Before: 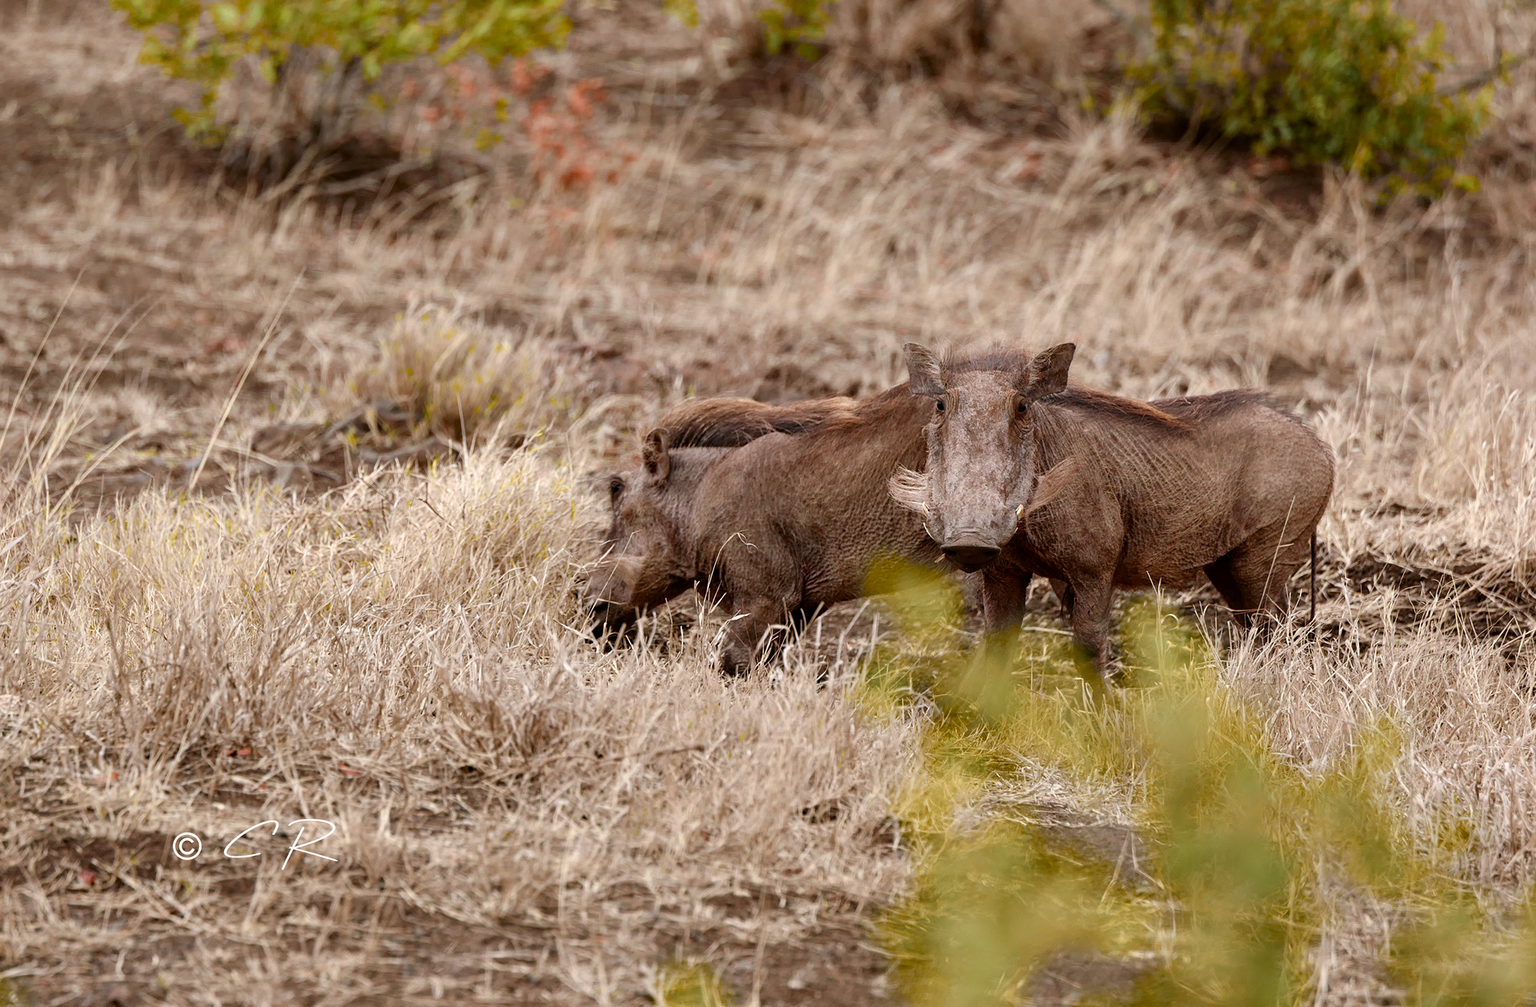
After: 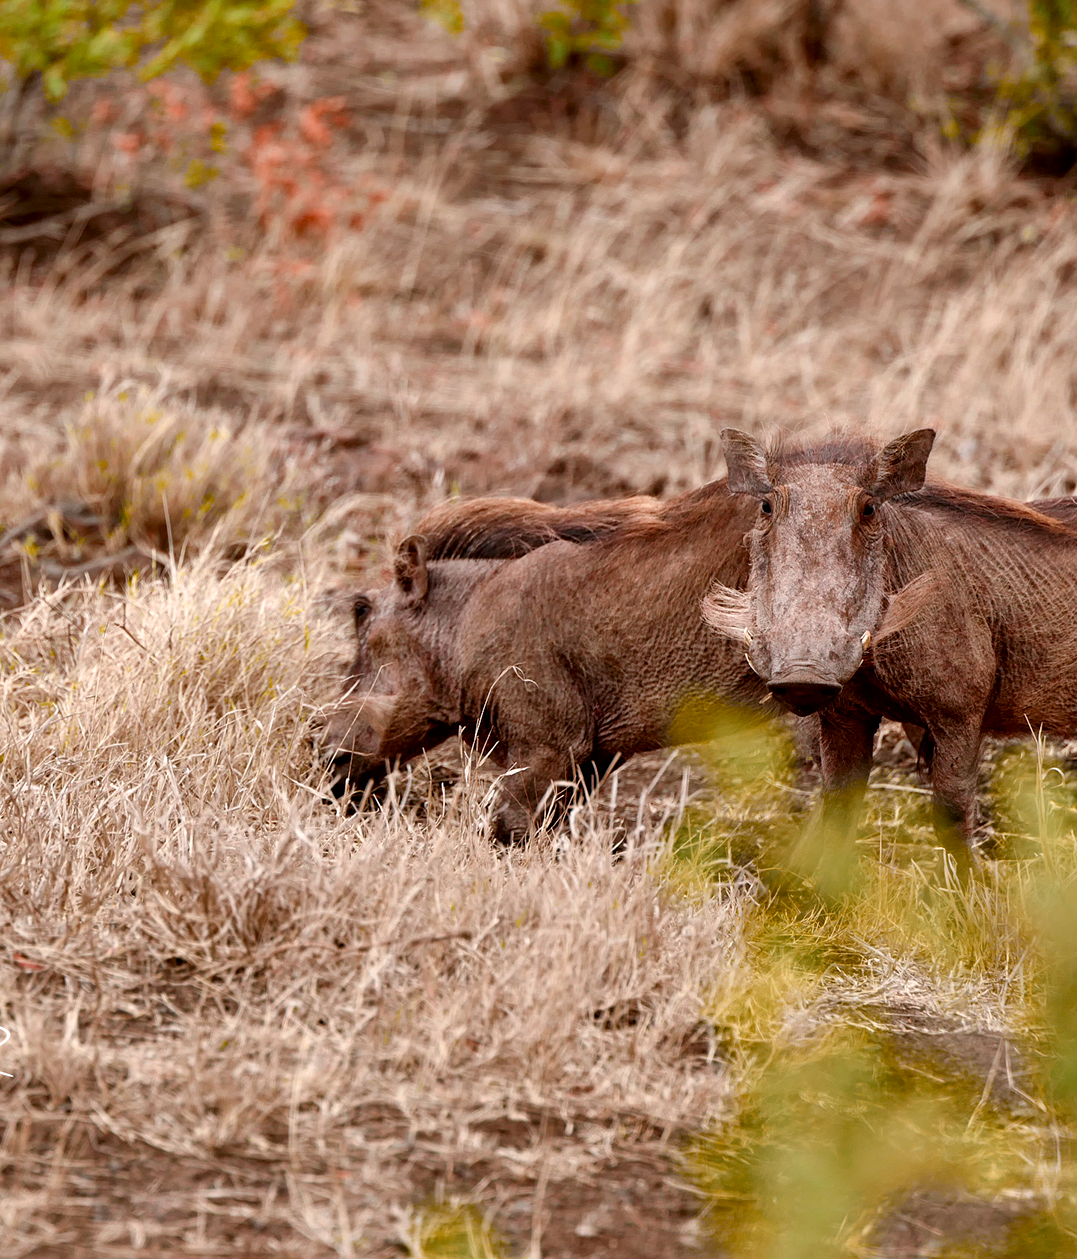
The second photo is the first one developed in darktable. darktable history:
crop: left 21.304%, right 22.595%
shadows and highlights: shadows 36.87, highlights -26.9, soften with gaussian
local contrast: mode bilateral grid, contrast 19, coarseness 50, detail 120%, midtone range 0.2
